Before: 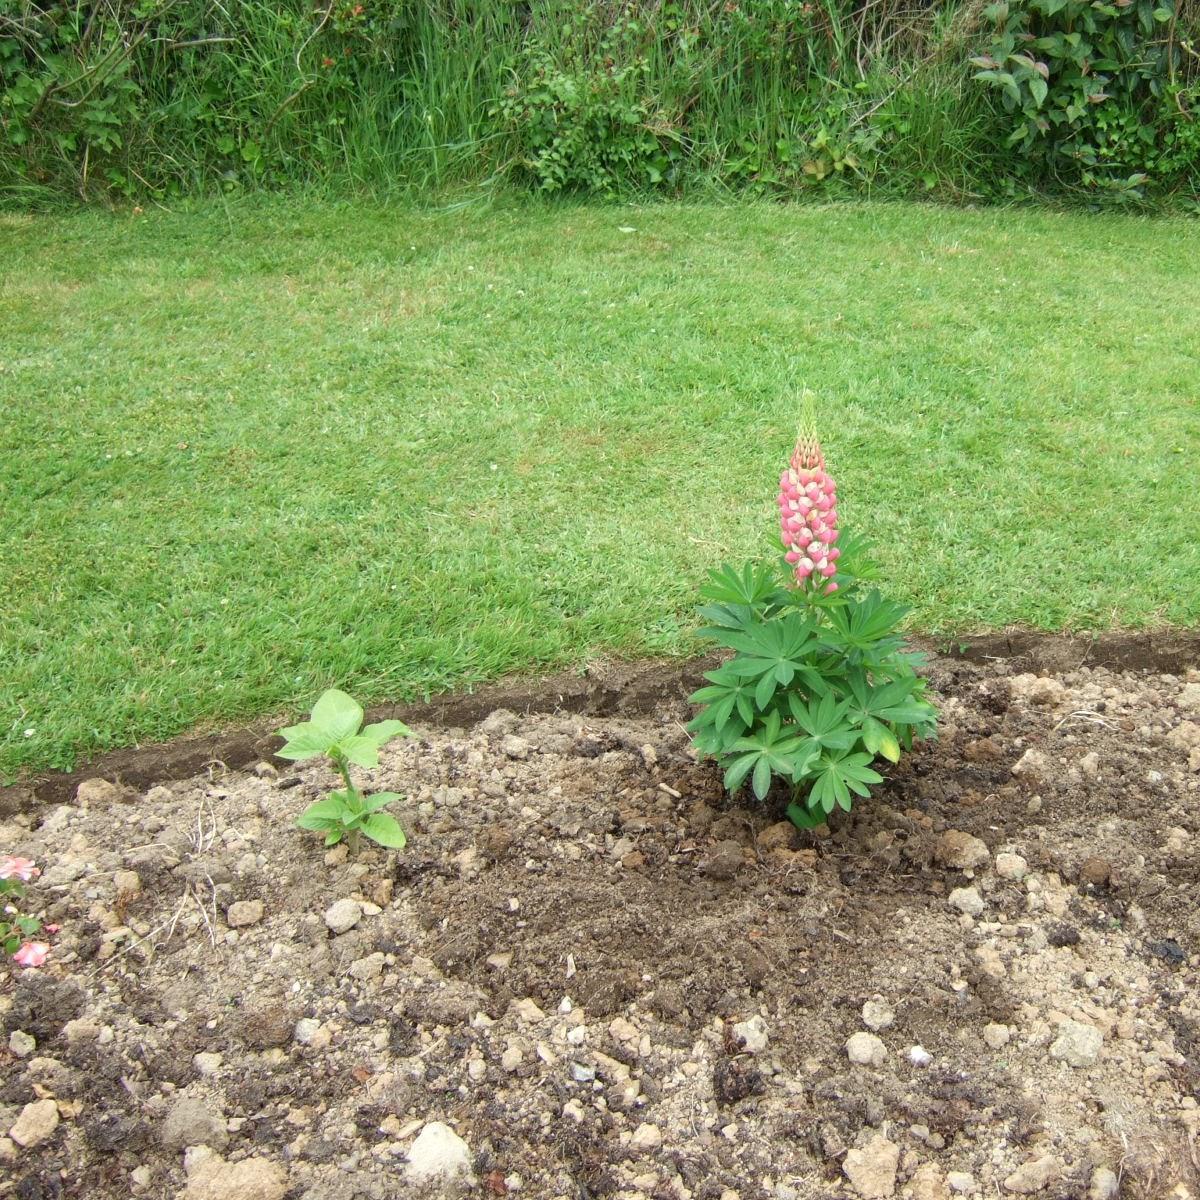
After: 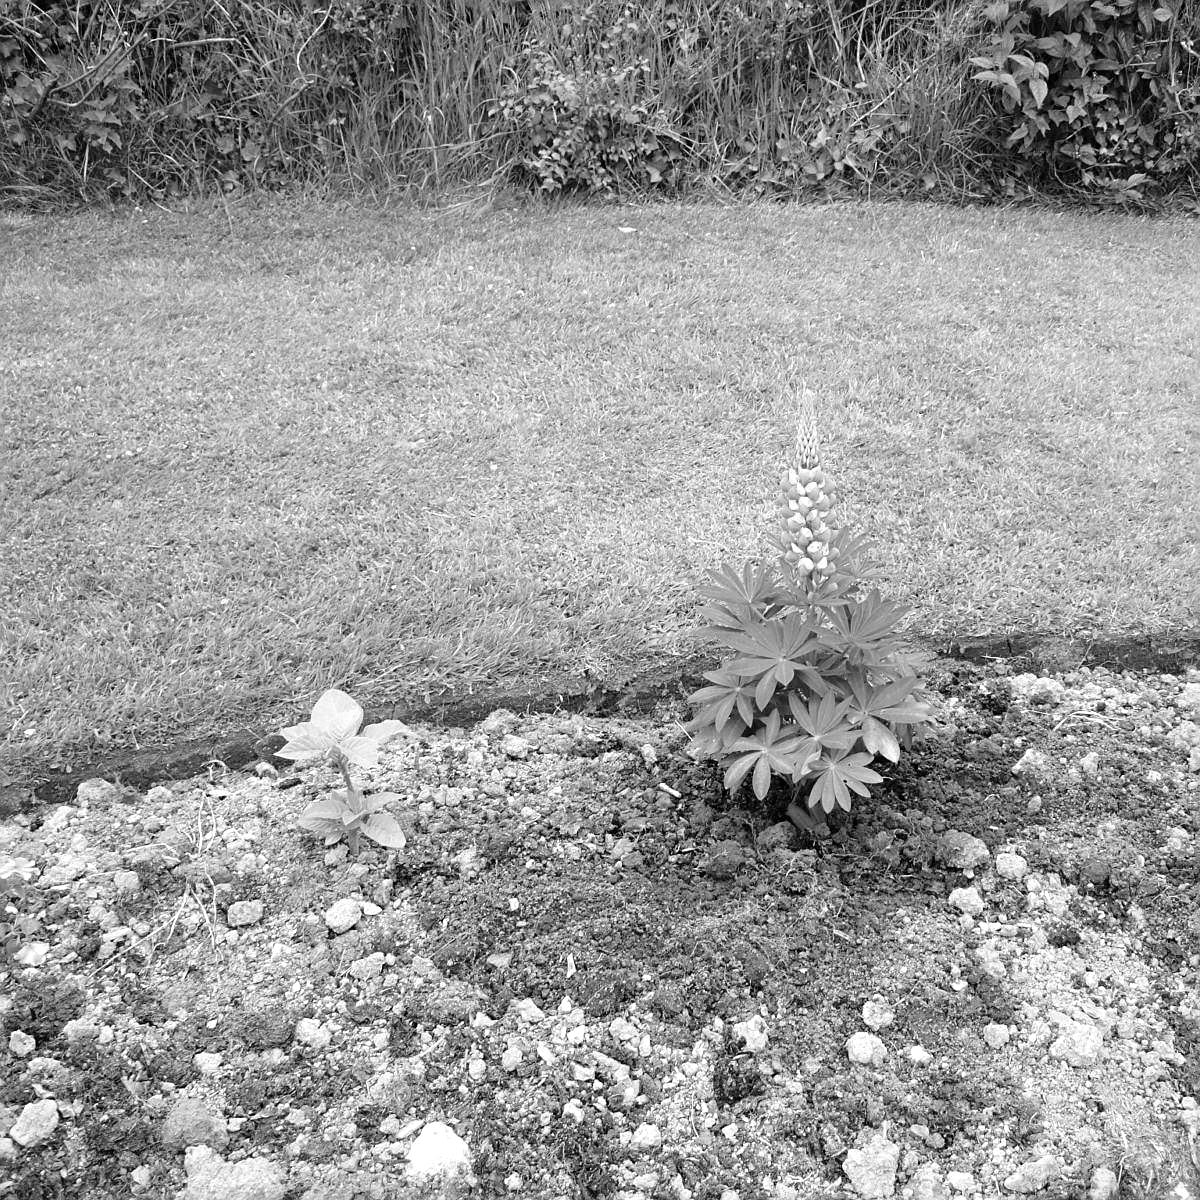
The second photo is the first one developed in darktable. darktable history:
monochrome: on, module defaults
exposure: exposure 0.236 EV, compensate highlight preservation false
sharpen: on, module defaults
fill light: exposure -2 EV, width 8.6
